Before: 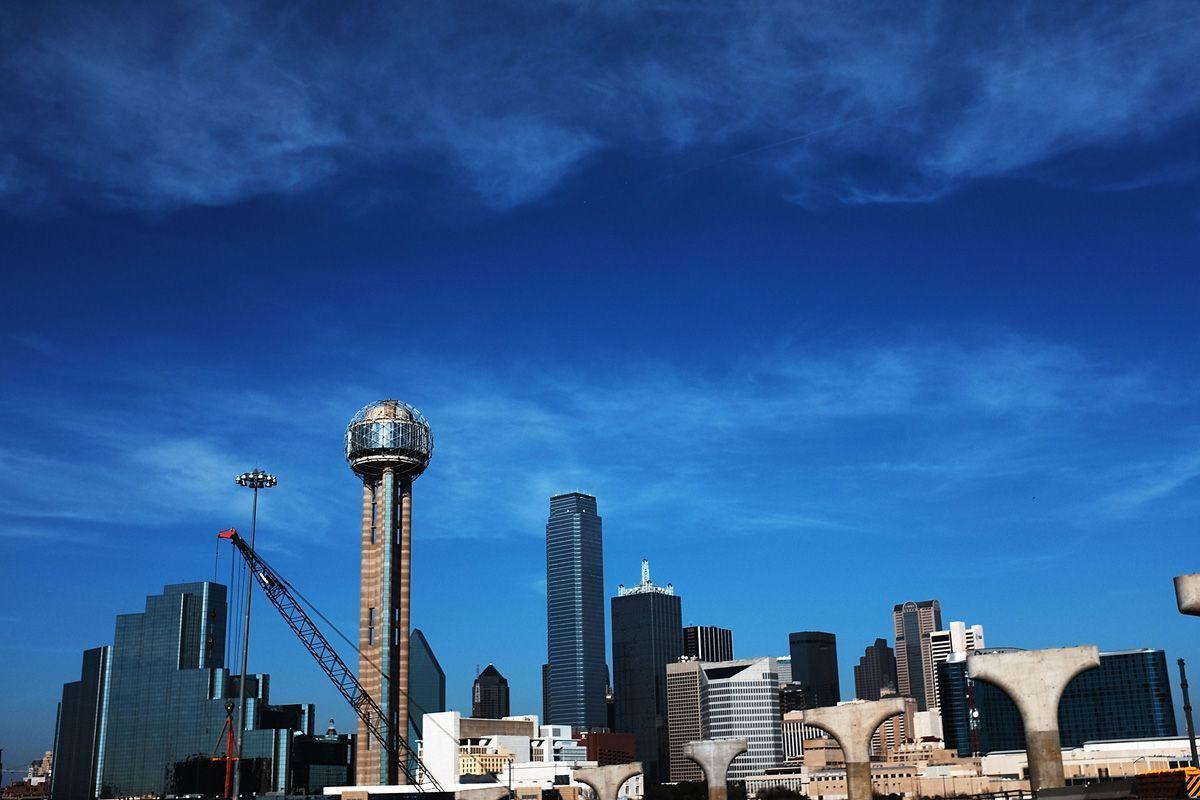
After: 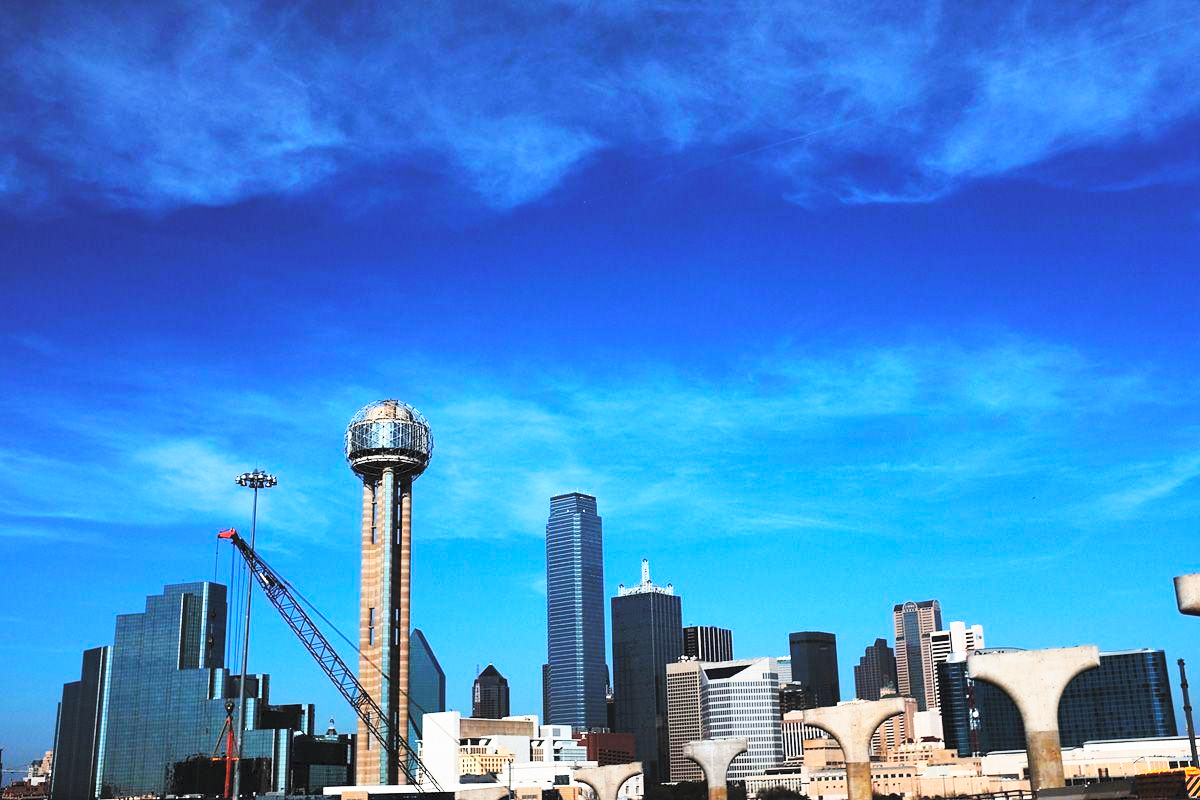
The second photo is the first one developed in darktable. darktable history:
contrast brightness saturation: contrast 0.097, brightness 0.314, saturation 0.139
shadows and highlights: shadows 24.87, highlights -24.42
base curve: curves: ch0 [(0, 0) (0.032, 0.025) (0.121, 0.166) (0.206, 0.329) (0.605, 0.79) (1, 1)], preserve colors none
